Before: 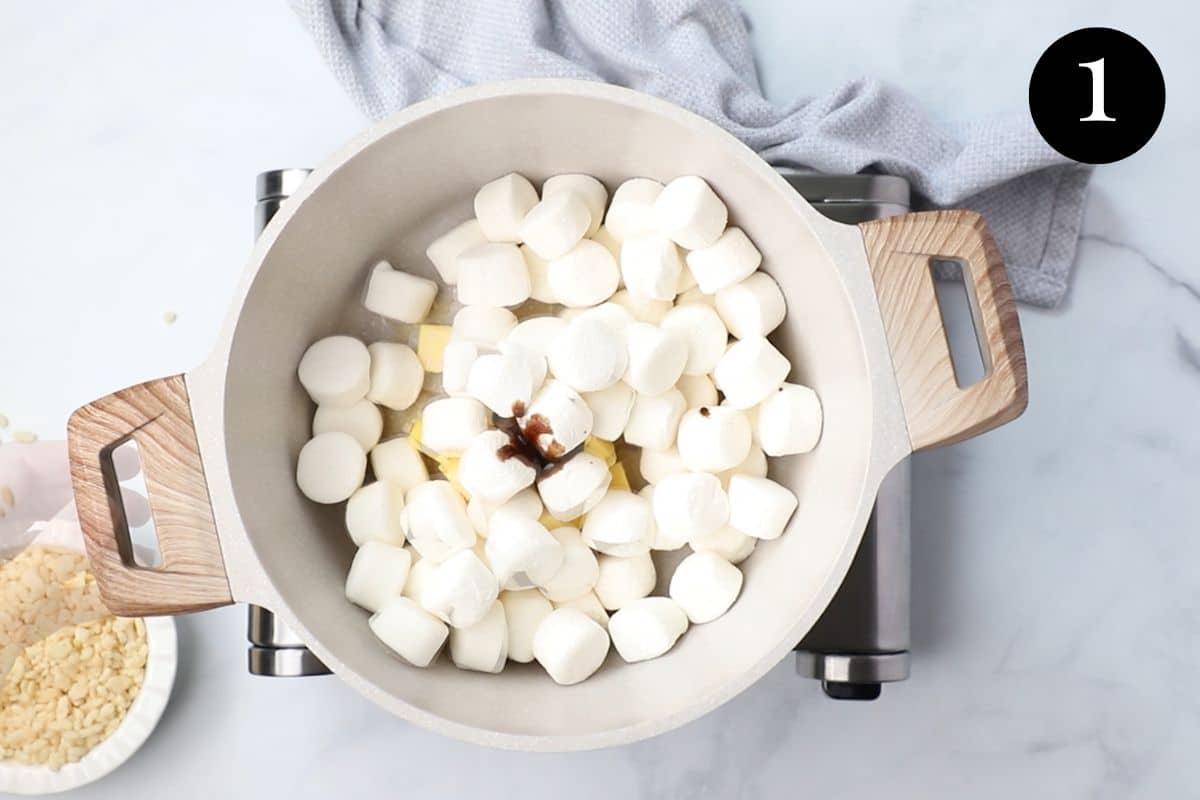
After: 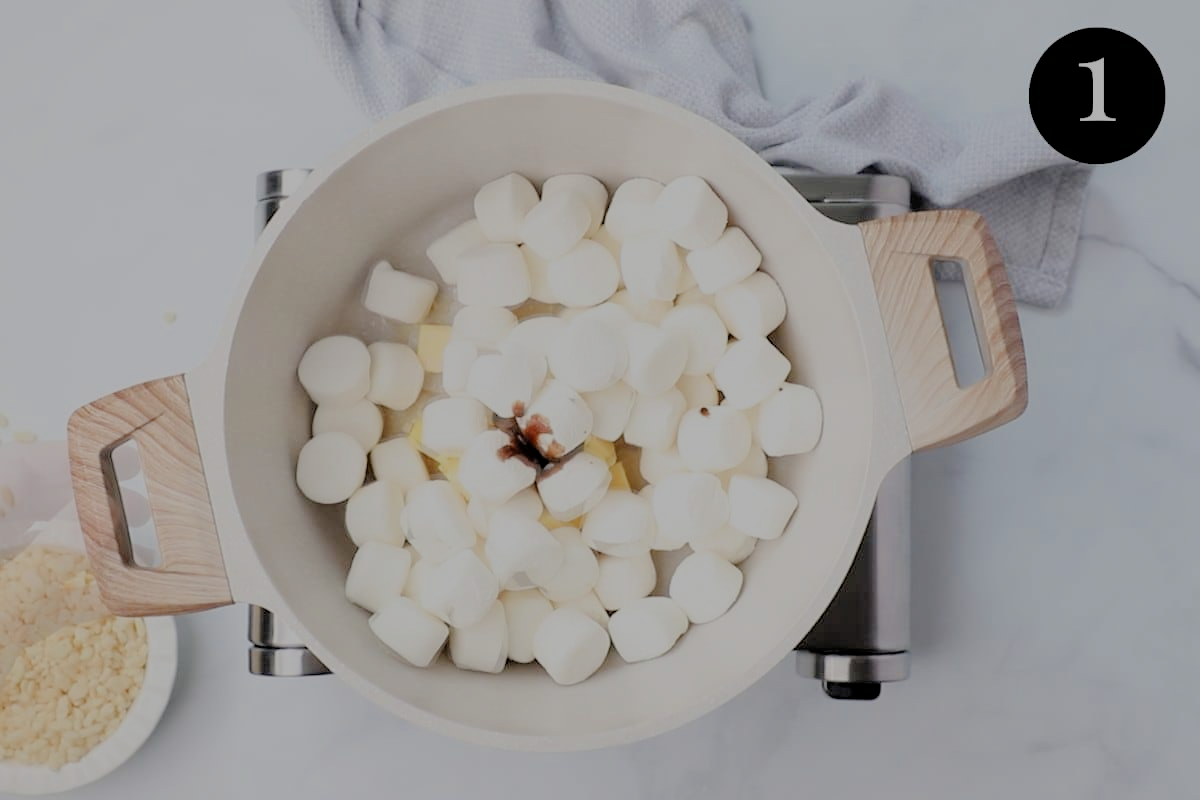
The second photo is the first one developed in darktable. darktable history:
filmic rgb: black relative exposure -4.41 EV, white relative exposure 6.55 EV, hardness 1.85, contrast 0.502
